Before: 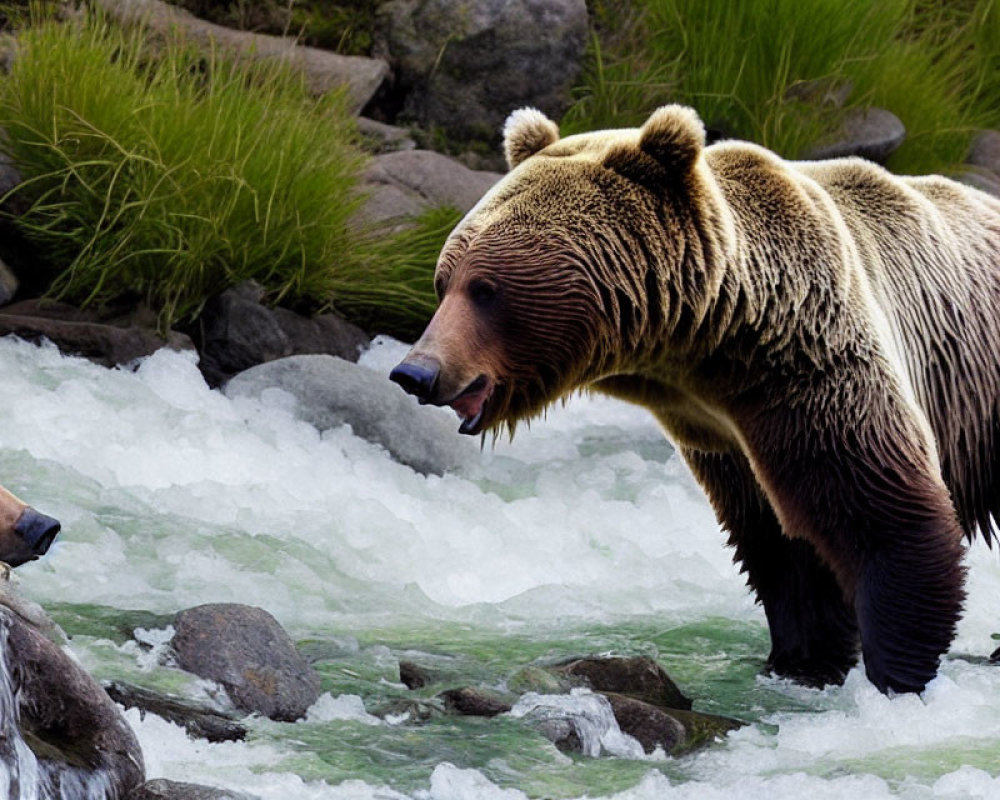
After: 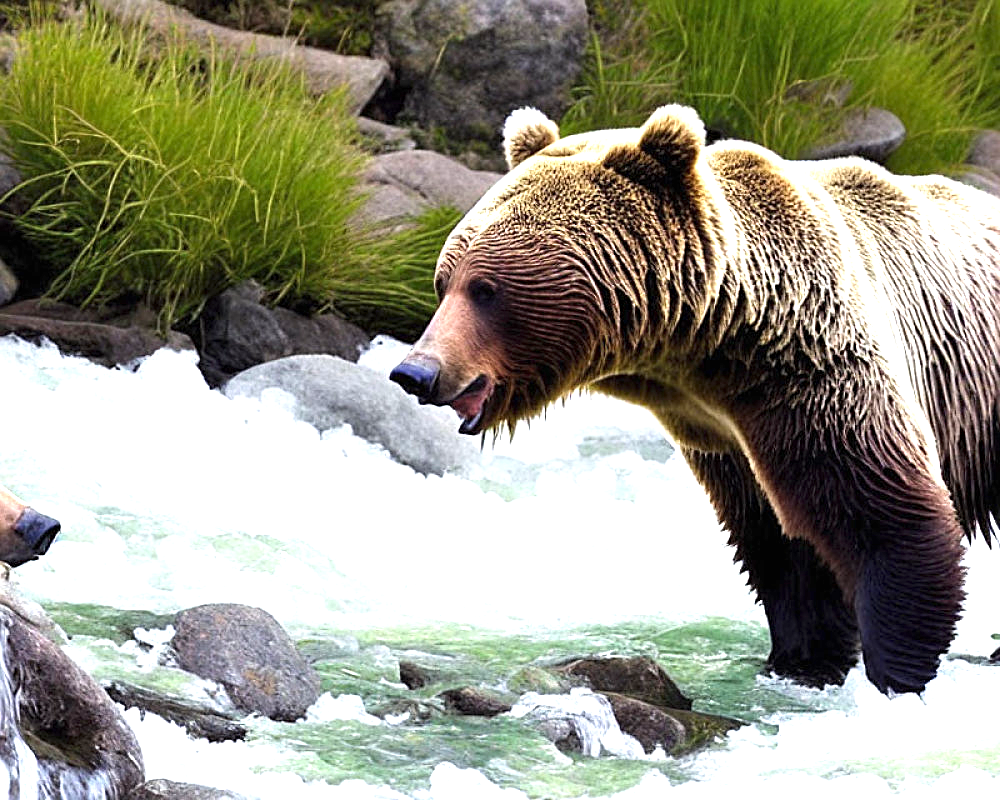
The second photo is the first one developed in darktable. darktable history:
sharpen: on, module defaults
exposure: black level correction 0, exposure 1.276 EV, compensate exposure bias true, compensate highlight preservation false
